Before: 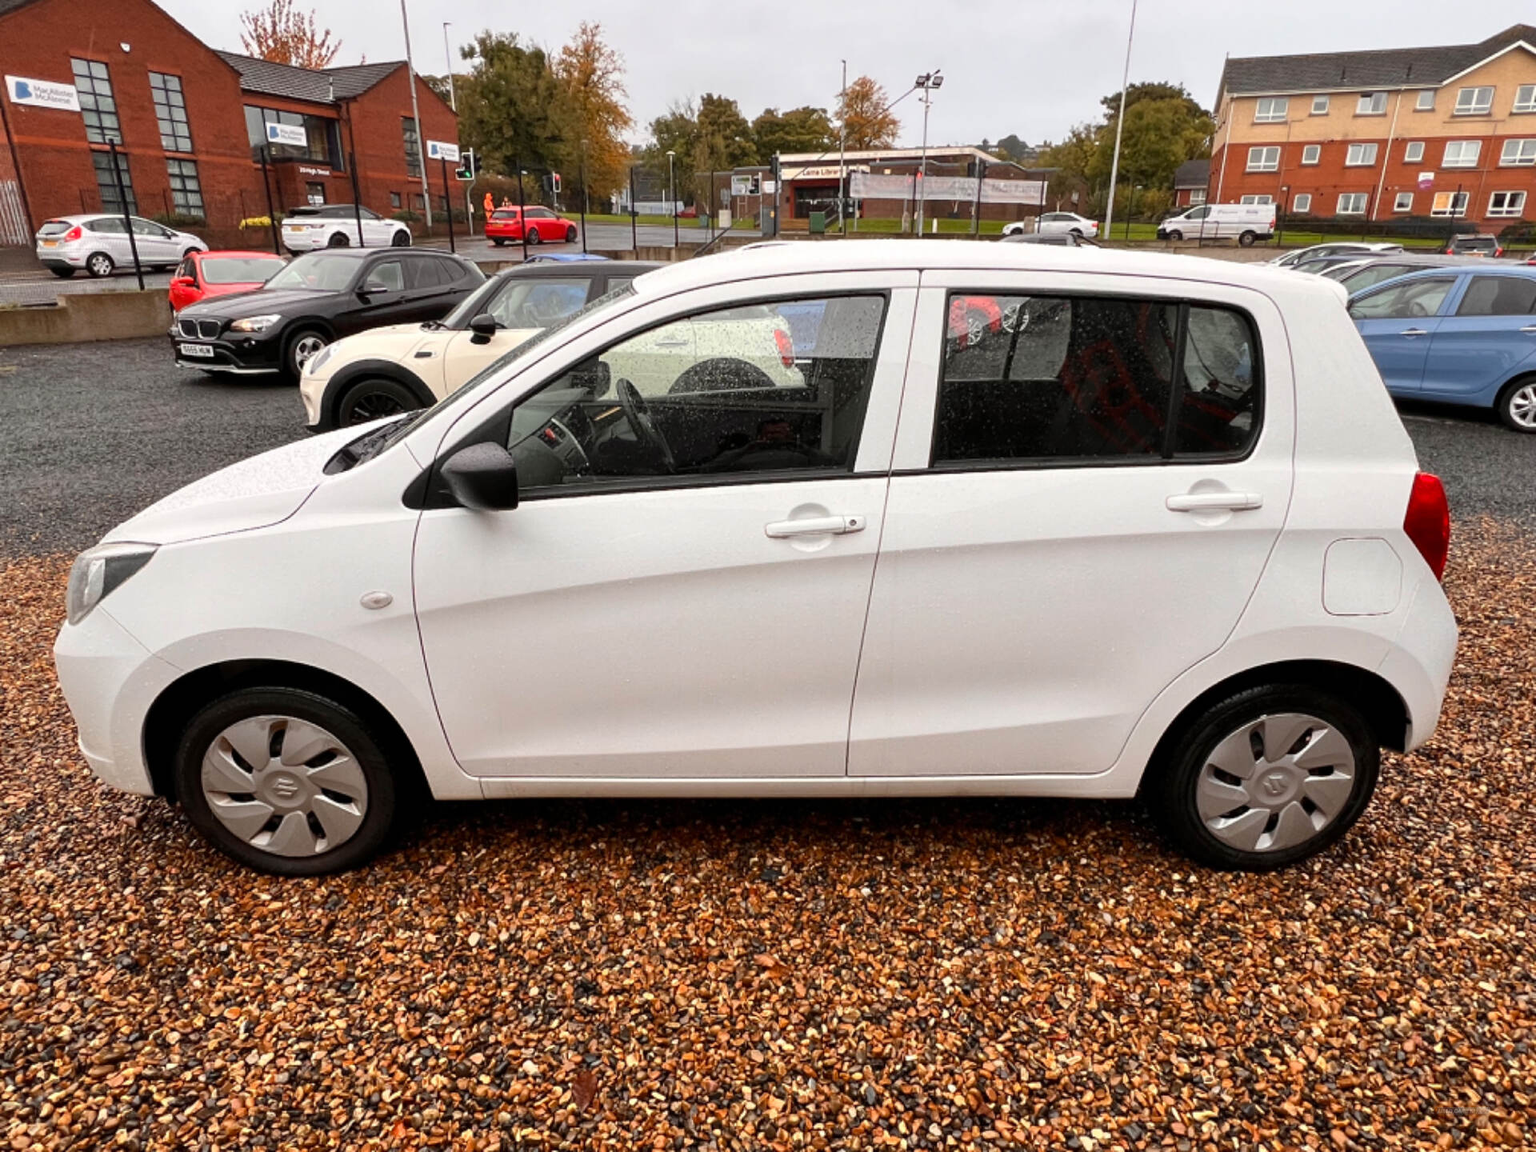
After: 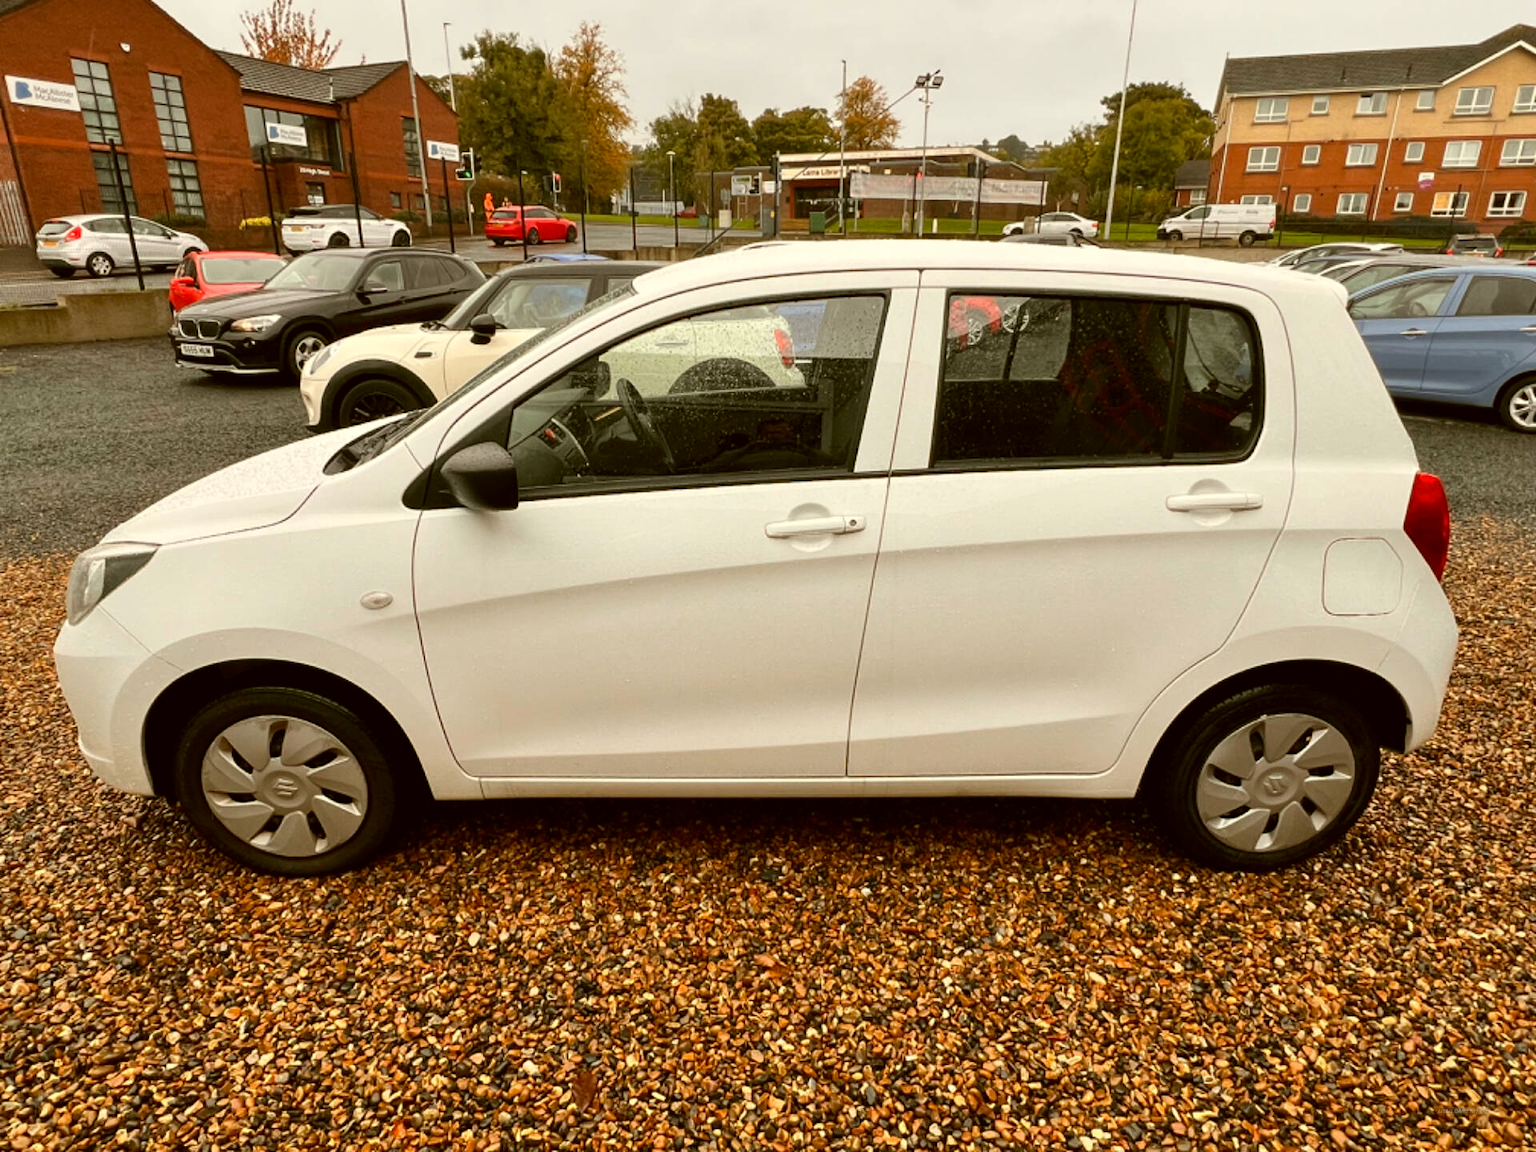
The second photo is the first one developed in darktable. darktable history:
color correction: highlights a* -1.2, highlights b* 10.57, shadows a* 0.202, shadows b* 19.41
